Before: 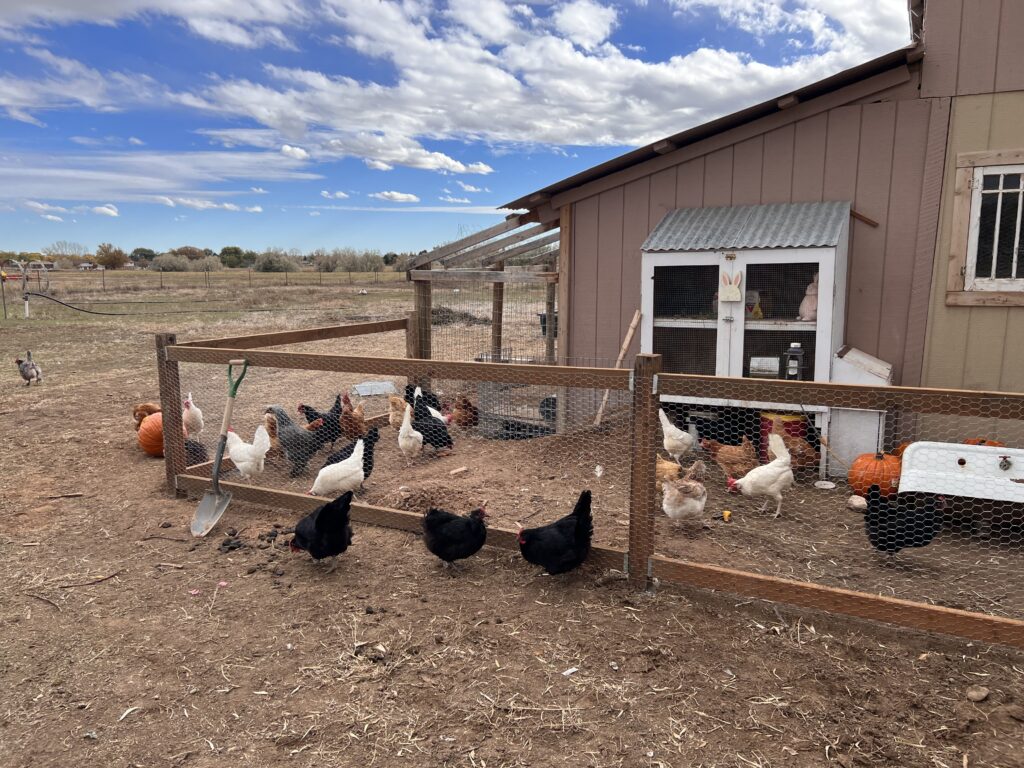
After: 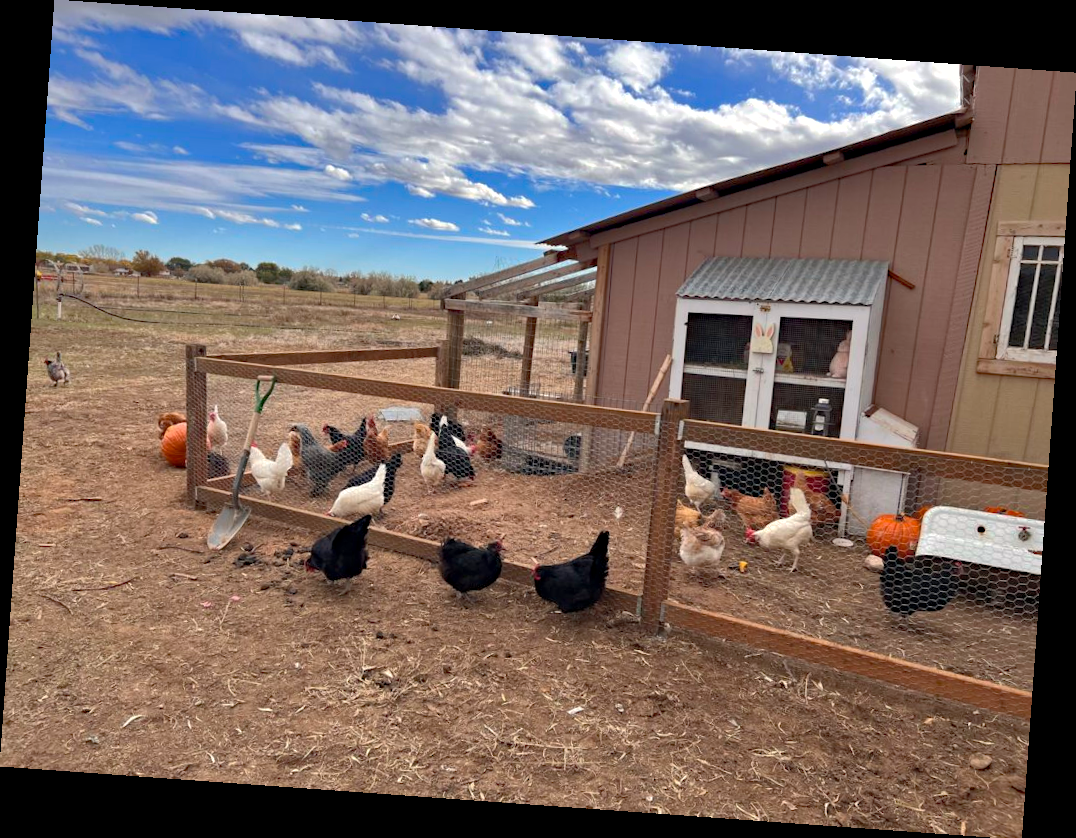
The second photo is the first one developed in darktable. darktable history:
shadows and highlights: on, module defaults
white balance: red 1.009, blue 0.985
rotate and perspective: rotation 4.1°, automatic cropping off
exposure: exposure 0.15 EV, compensate highlight preservation false
crop: bottom 0.071%
haze removal: strength 0.29, distance 0.25, compatibility mode true, adaptive false
